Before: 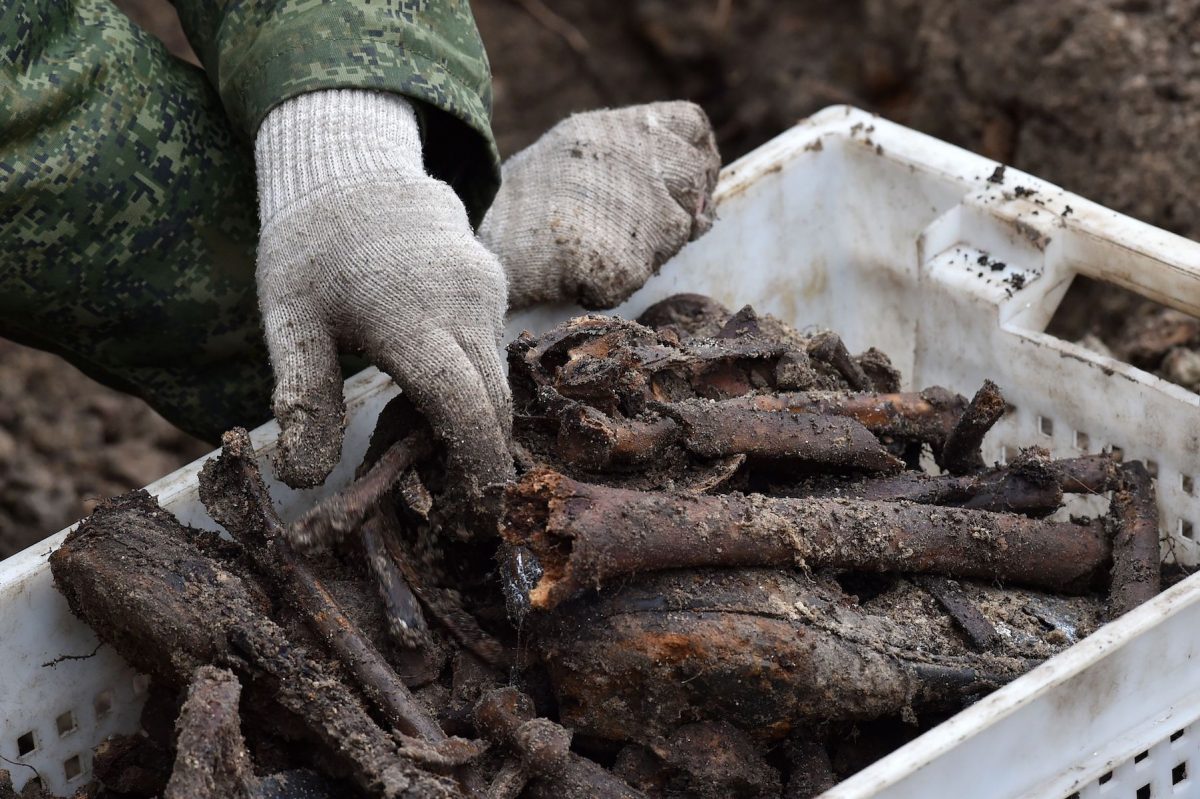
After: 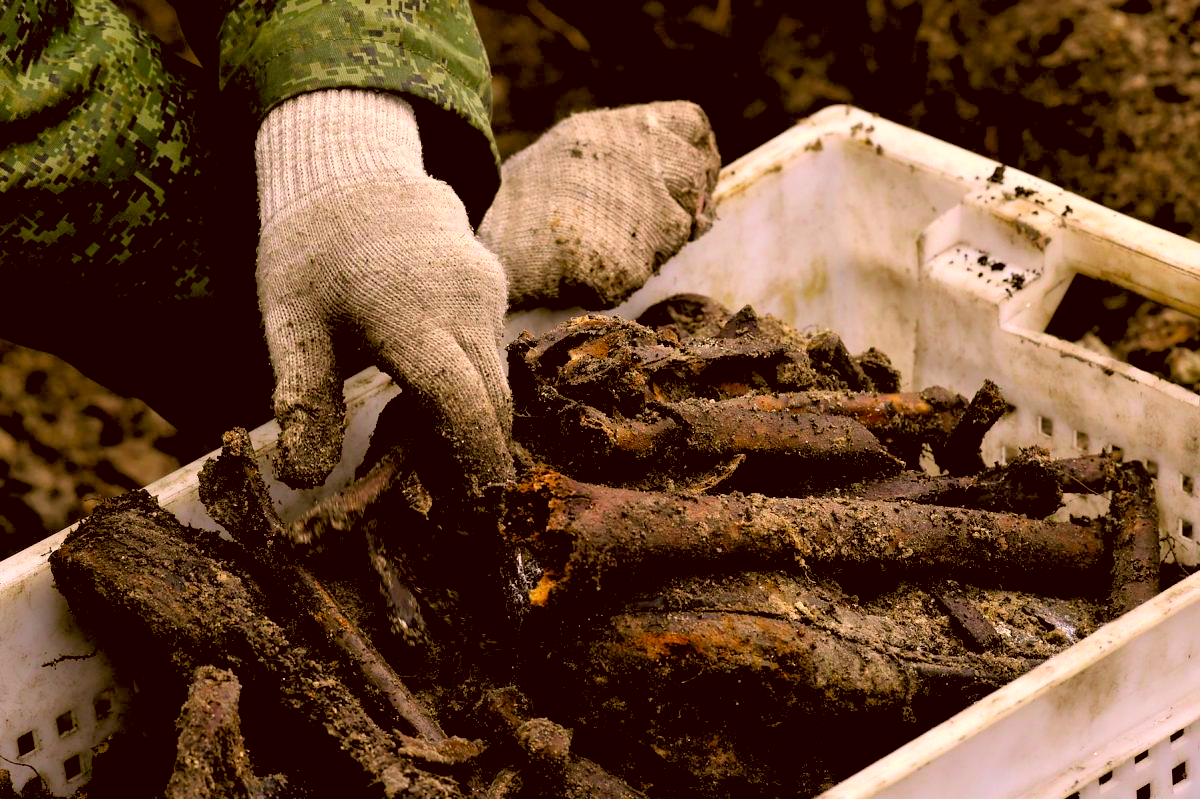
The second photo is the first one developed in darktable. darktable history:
white balance: red 0.926, green 1.003, blue 1.133
rgb levels: levels [[0.029, 0.461, 0.922], [0, 0.5, 1], [0, 0.5, 1]]
color correction: highlights a* 10.44, highlights b* 30.04, shadows a* 2.73, shadows b* 17.51, saturation 1.72
tone equalizer: on, module defaults
